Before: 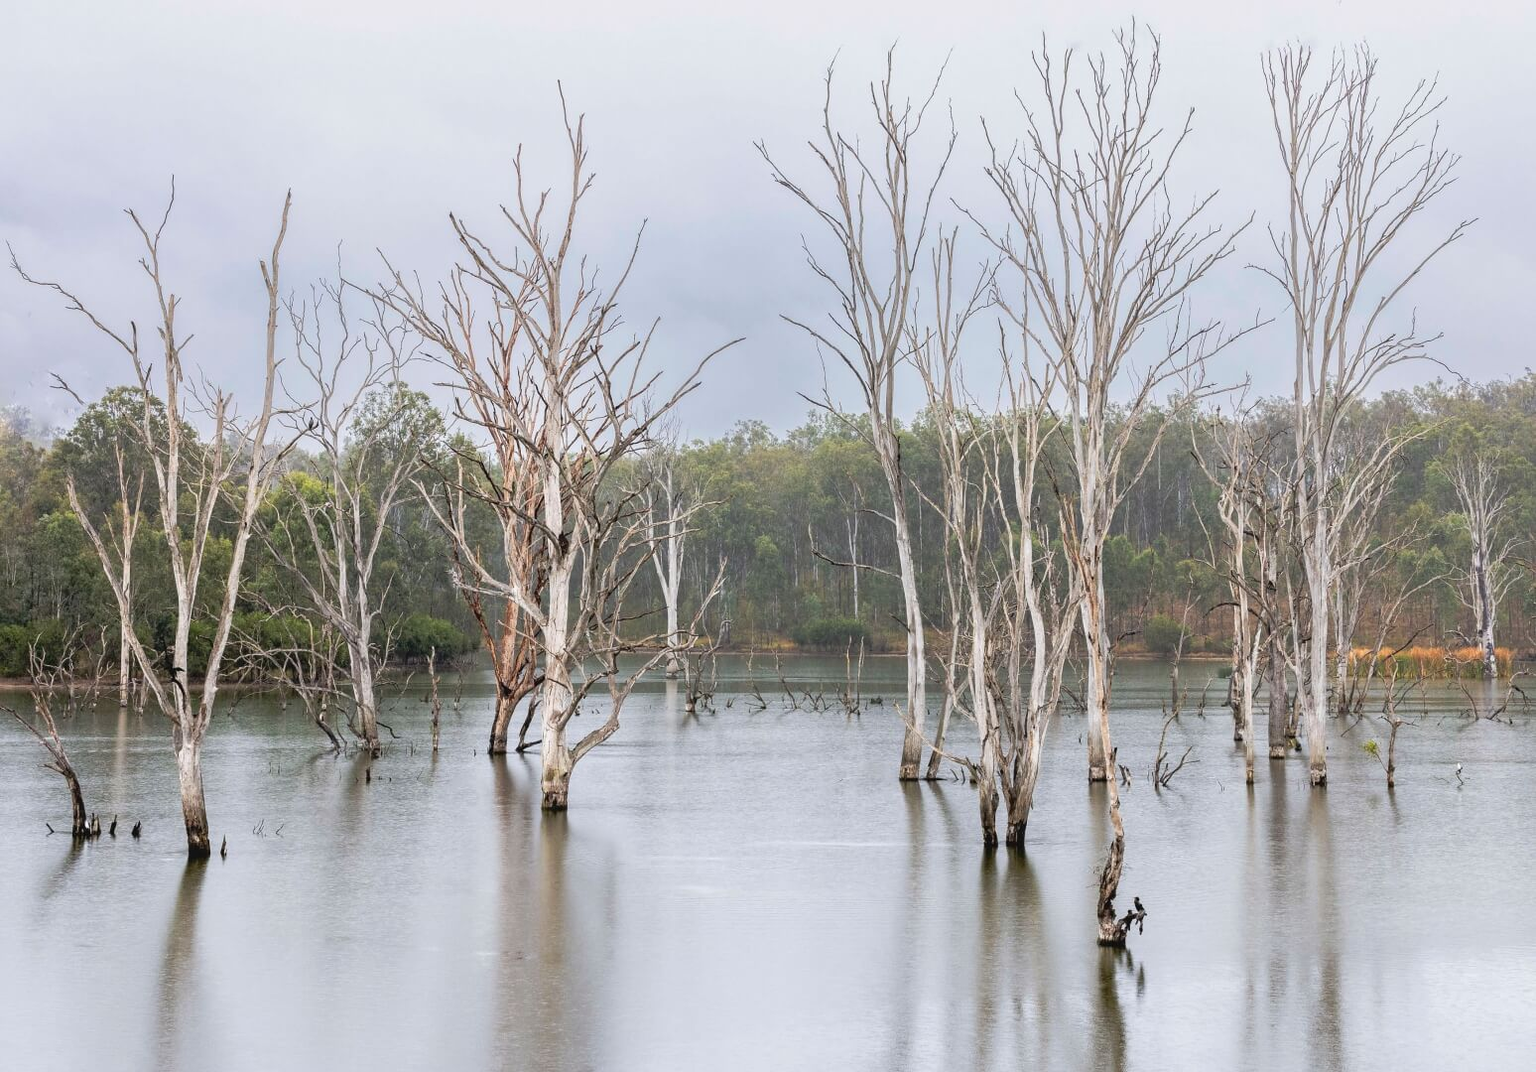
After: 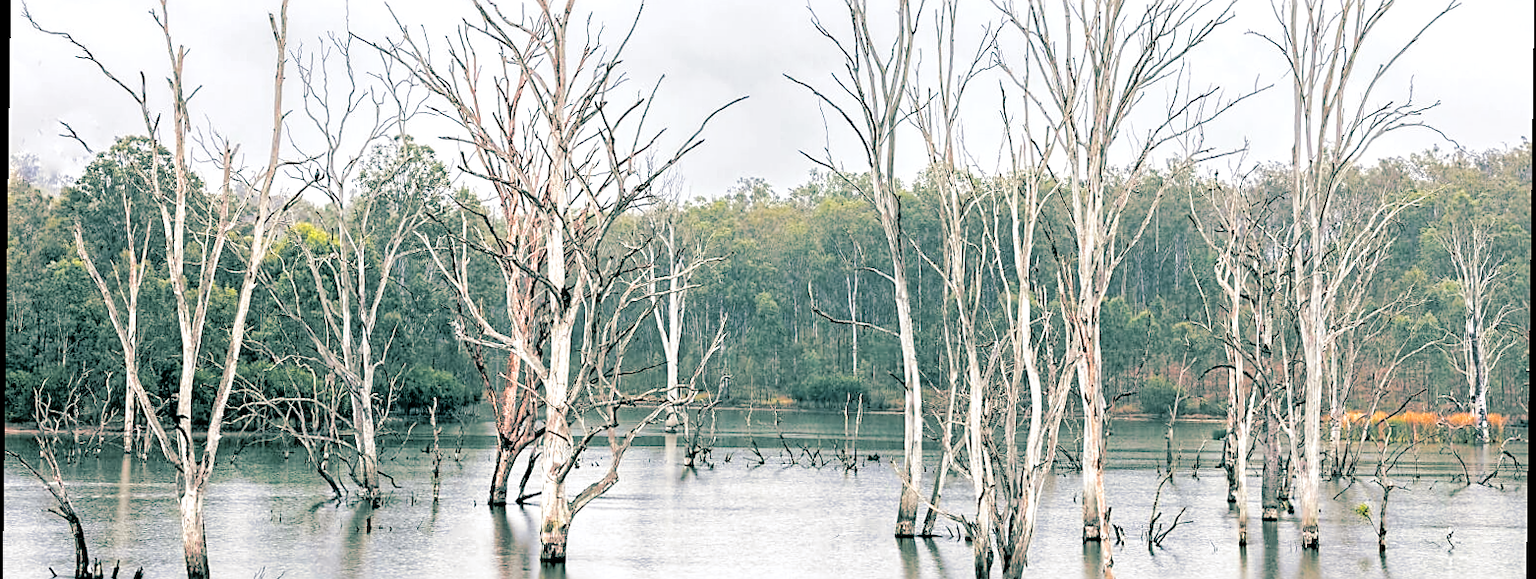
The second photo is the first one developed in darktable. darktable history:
tone curve: curves: ch0 [(0.003, 0) (0.066, 0.017) (0.163, 0.09) (0.264, 0.238) (0.395, 0.421) (0.517, 0.575) (0.633, 0.687) (0.791, 0.814) (1, 1)]; ch1 [(0, 0) (0.149, 0.17) (0.327, 0.339) (0.39, 0.403) (0.456, 0.463) (0.501, 0.502) (0.512, 0.507) (0.53, 0.533) (0.575, 0.592) (0.671, 0.655) (0.729, 0.679) (1, 1)]; ch2 [(0, 0) (0.337, 0.382) (0.464, 0.47) (0.501, 0.502) (0.527, 0.532) (0.563, 0.555) (0.615, 0.61) (0.663, 0.68) (1, 1)], color space Lab, independent channels, preserve colors none
rotate and perspective: rotation 0.8°, automatic cropping off
split-toning: shadows › hue 186.43°, highlights › hue 49.29°, compress 30.29%
levels: levels [0.018, 0.493, 1]
haze removal: strength 0.4, distance 0.22, compatibility mode true, adaptive false
exposure: exposure 0.566 EV, compensate highlight preservation false
crop and rotate: top 23.043%, bottom 23.437%
sharpen: on, module defaults
